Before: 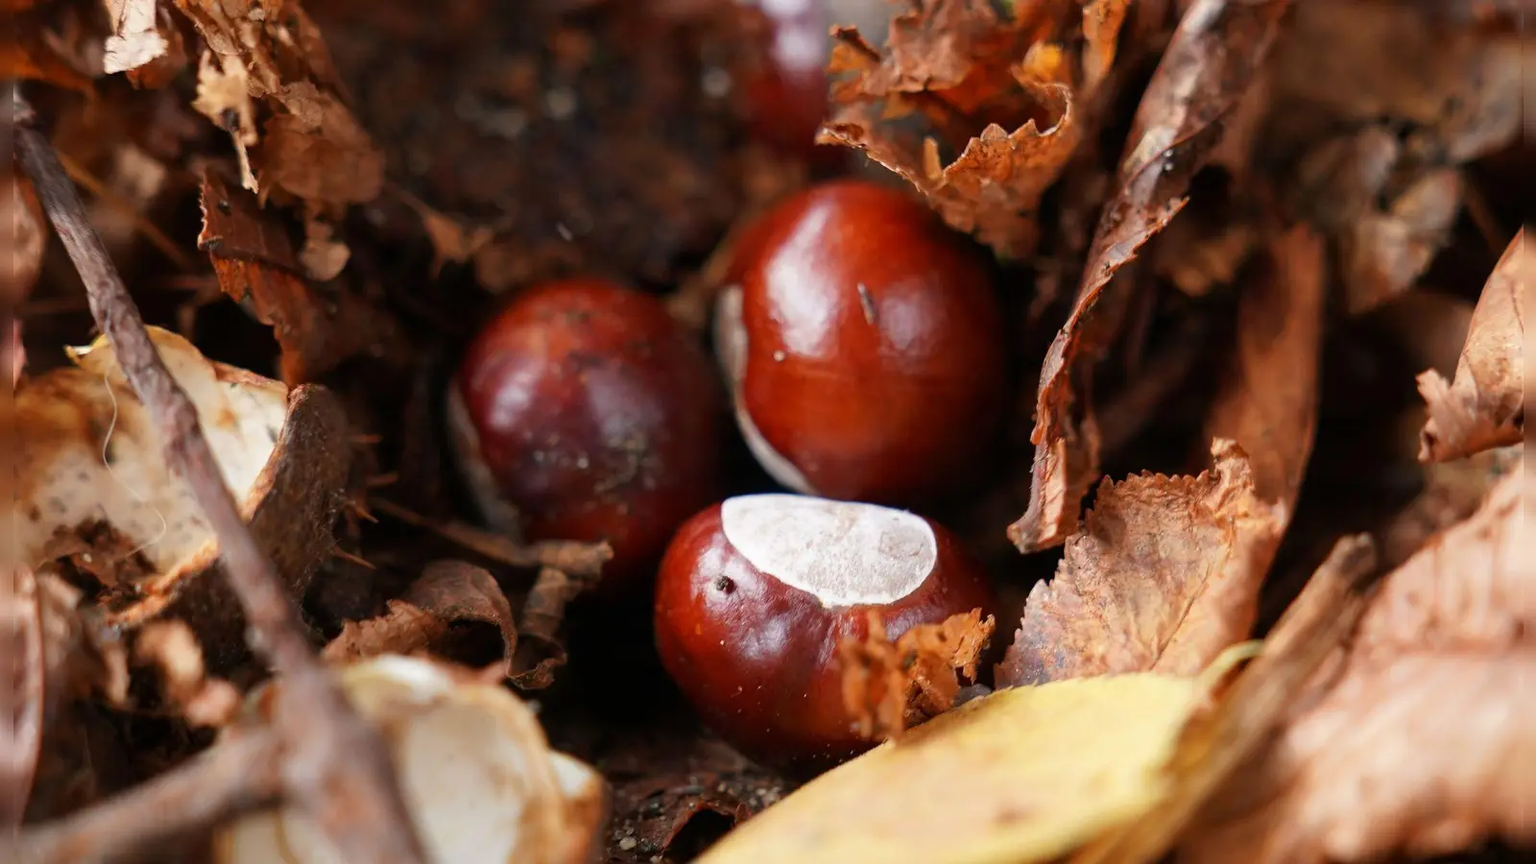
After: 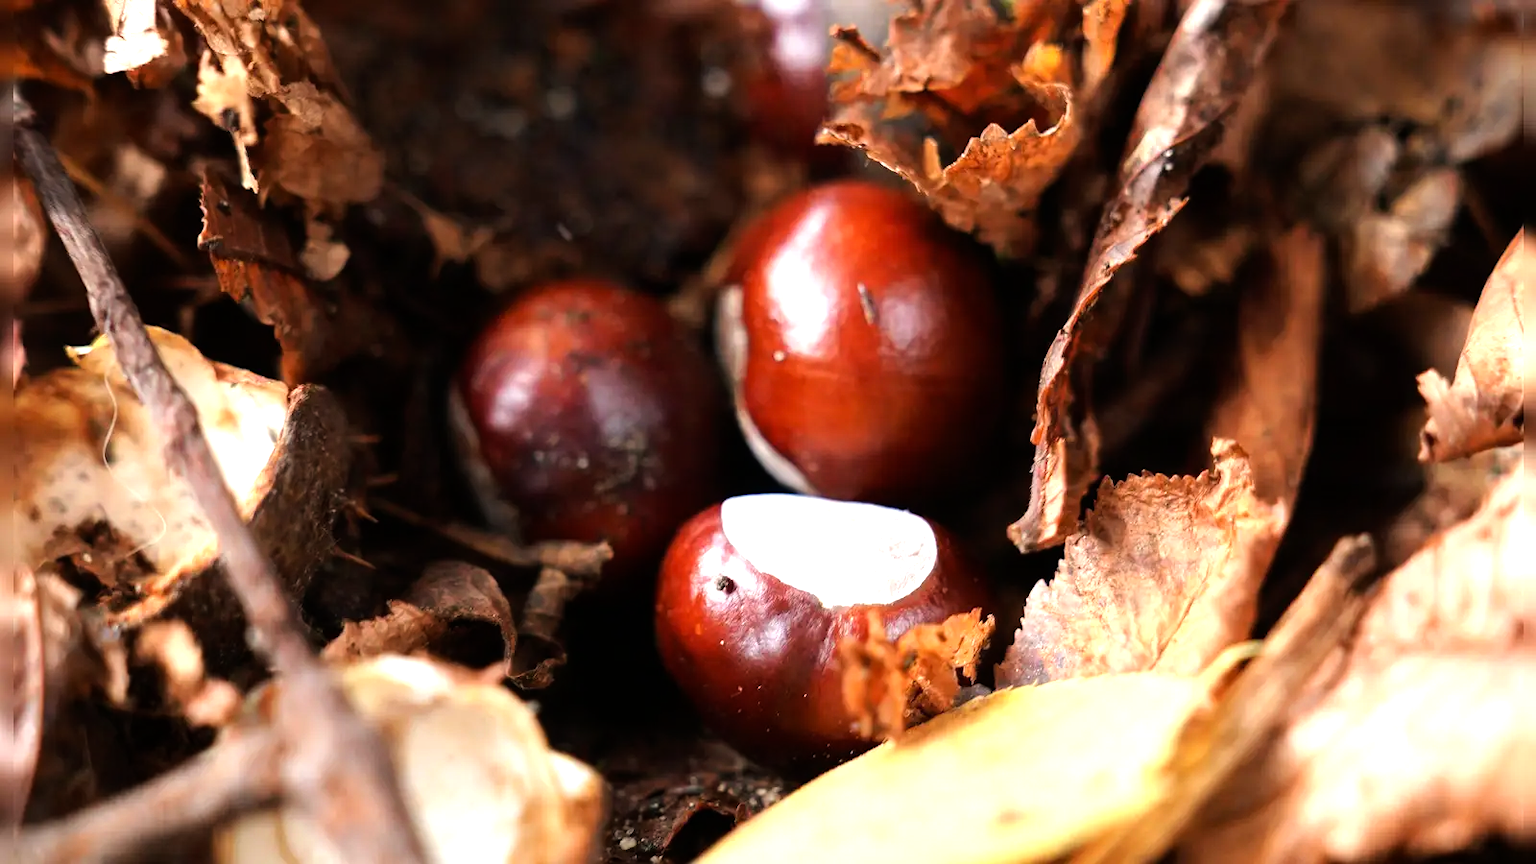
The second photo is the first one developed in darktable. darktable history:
tone equalizer: -8 EV -1.07 EV, -7 EV -0.983 EV, -6 EV -0.89 EV, -5 EV -0.538 EV, -3 EV 0.577 EV, -2 EV 0.884 EV, -1 EV 0.987 EV, +0 EV 1.07 EV, mask exposure compensation -0.487 EV
